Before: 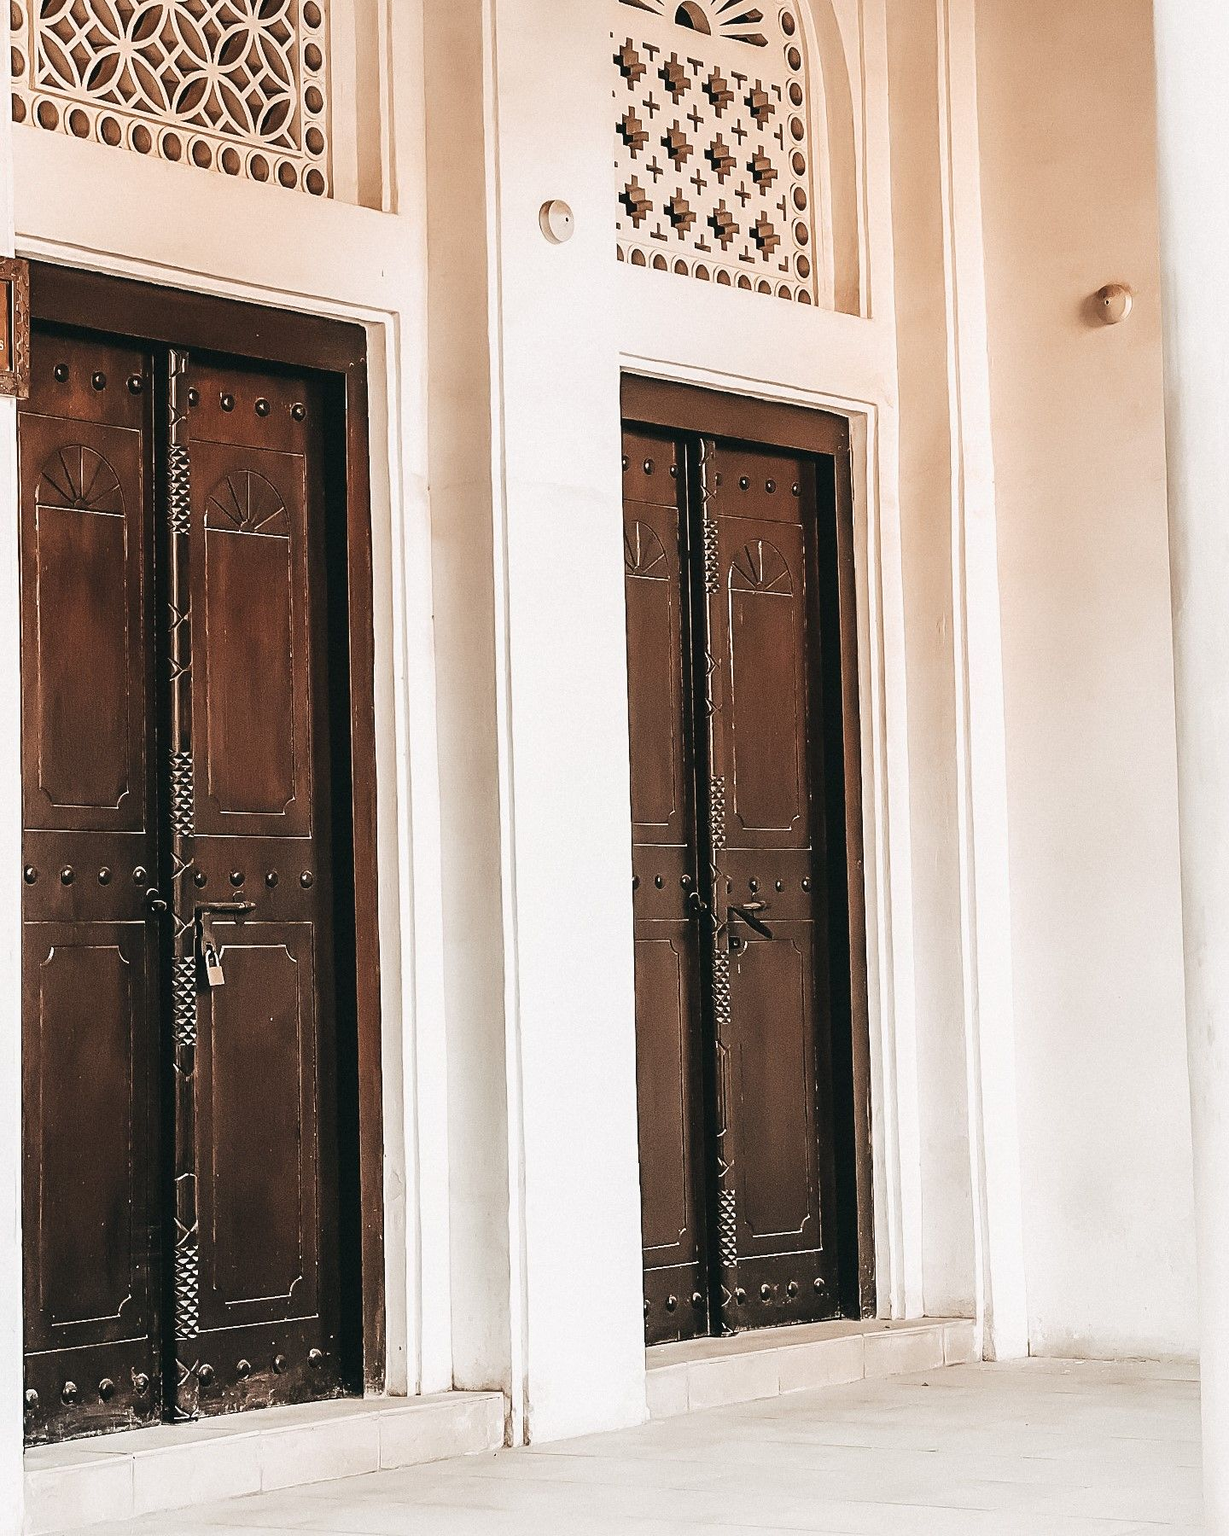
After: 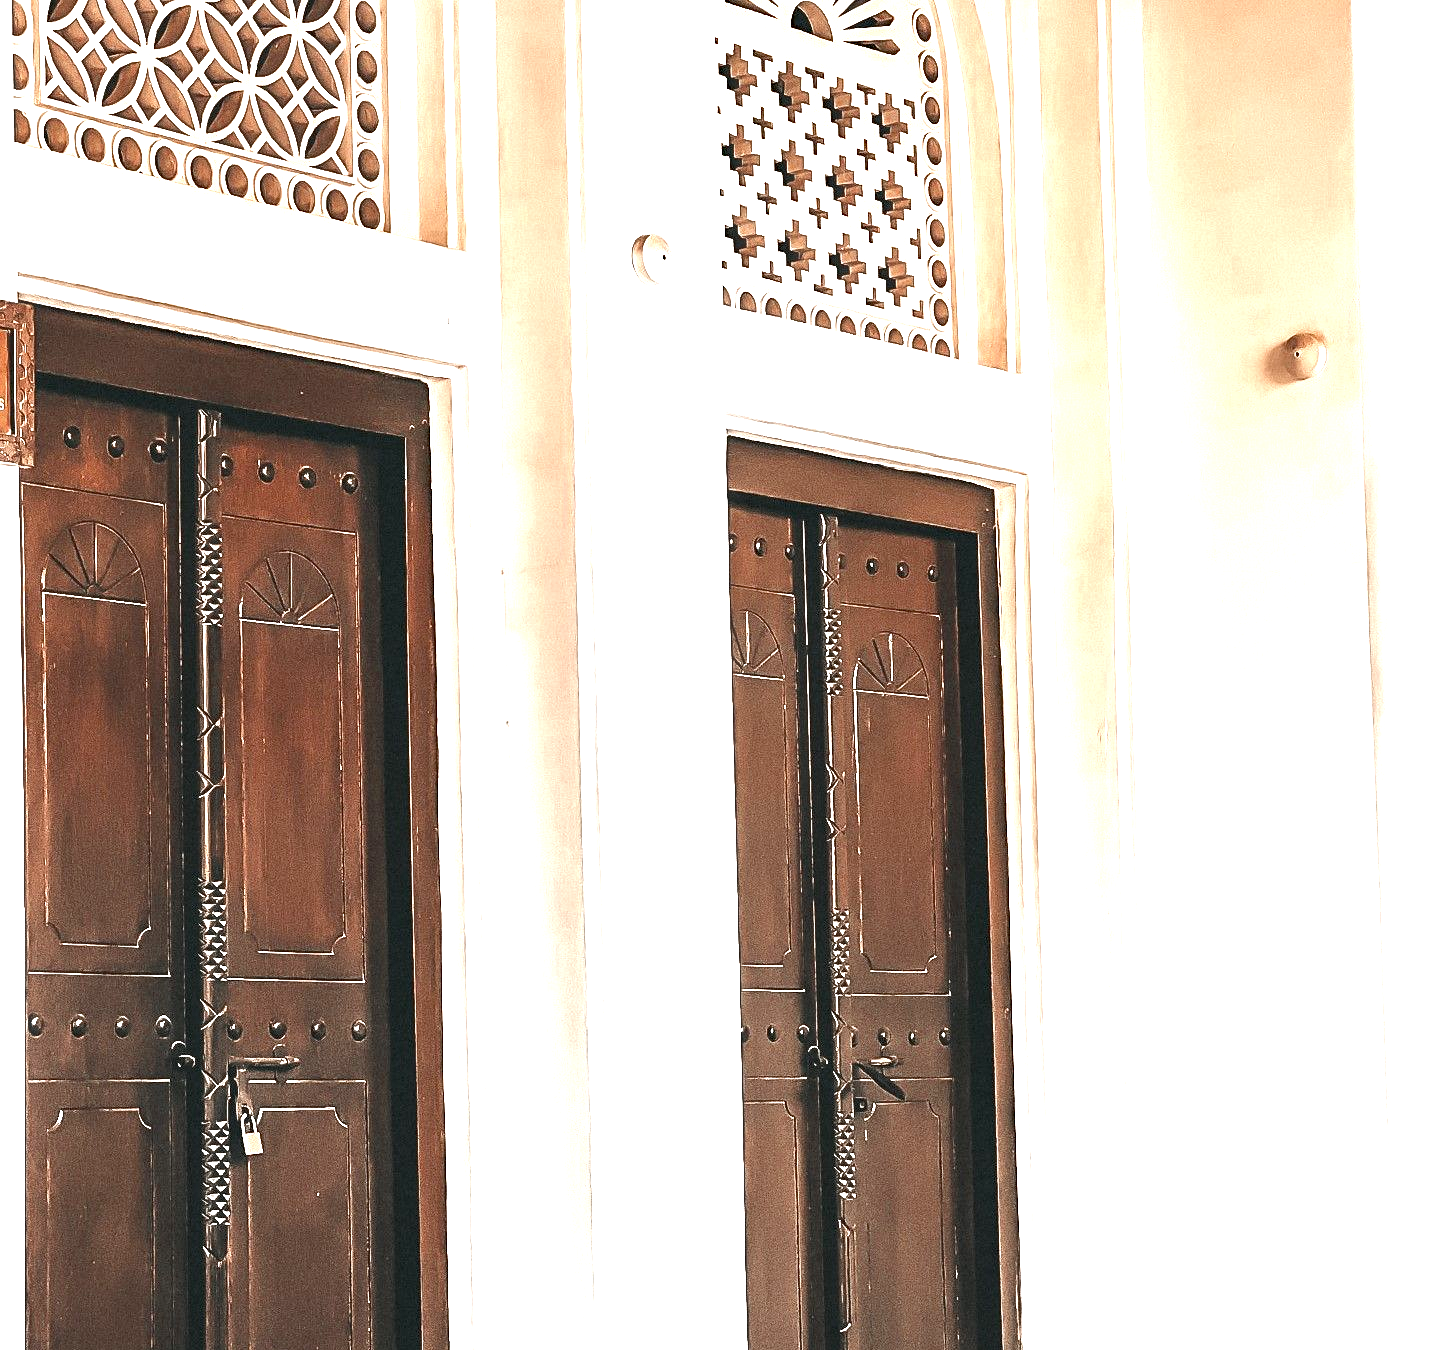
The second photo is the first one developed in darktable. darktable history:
color zones: curves: ch0 [(0, 0.5) (0.125, 0.4) (0.25, 0.5) (0.375, 0.4) (0.5, 0.4) (0.625, 0.6) (0.75, 0.6) (0.875, 0.5)]; ch1 [(0, 0.35) (0.125, 0.45) (0.25, 0.35) (0.375, 0.35) (0.5, 0.35) (0.625, 0.35) (0.75, 0.45) (0.875, 0.35)]; ch2 [(0, 0.6) (0.125, 0.5) (0.25, 0.5) (0.375, 0.6) (0.5, 0.6) (0.625, 0.5) (0.75, 0.5) (0.875, 0.5)]
crop: bottom 24.988%
haze removal: compatibility mode true, adaptive false
exposure: black level correction 0, exposure 1.45 EV, compensate exposure bias true, compensate highlight preservation false
